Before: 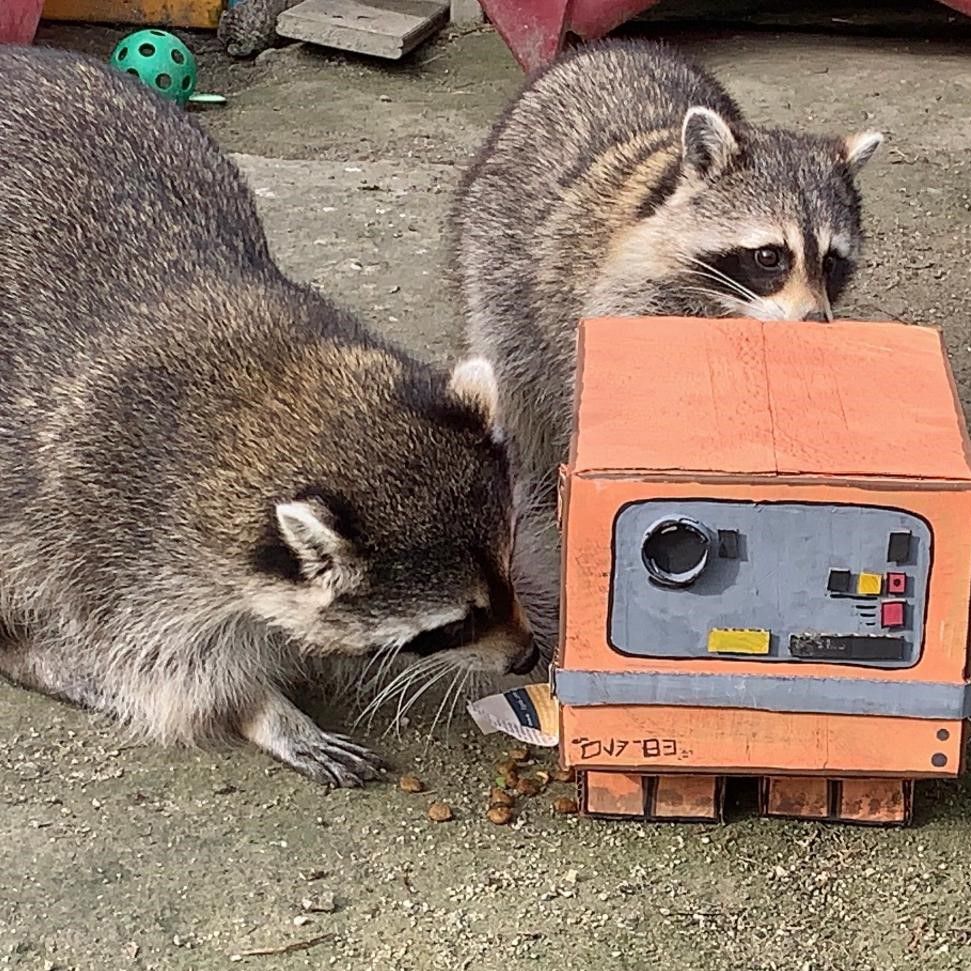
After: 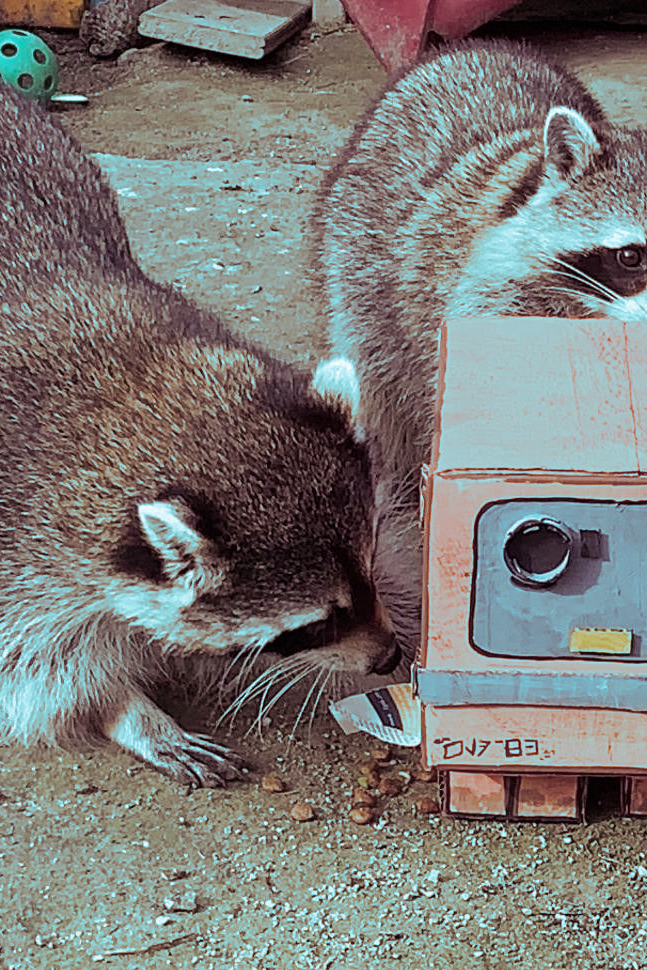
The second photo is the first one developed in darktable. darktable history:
crop and rotate: left 14.292%, right 19.041%
split-toning: shadows › hue 327.6°, highlights › hue 198°, highlights › saturation 0.55, balance -21.25, compress 0%
